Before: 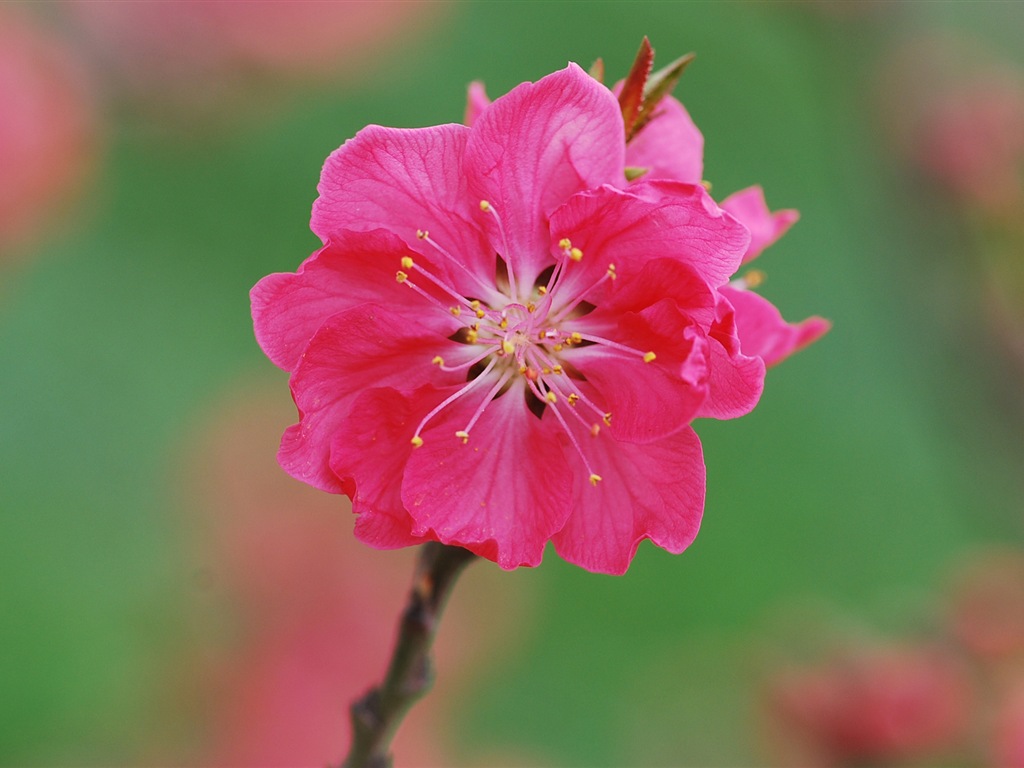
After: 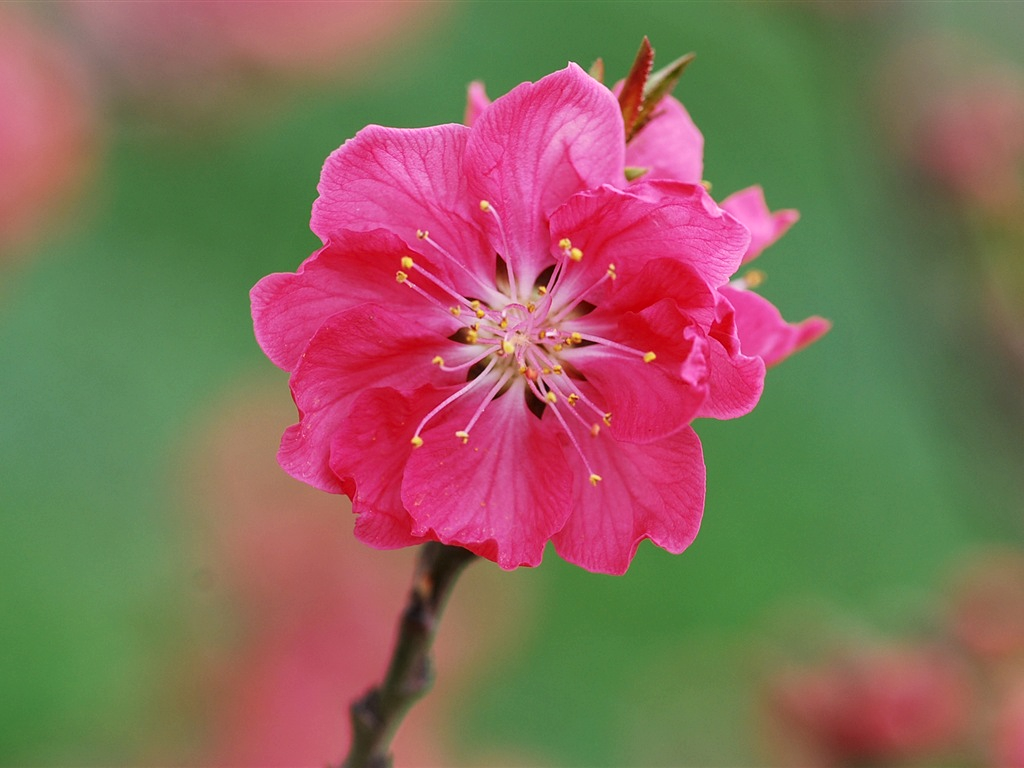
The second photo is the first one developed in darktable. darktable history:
local contrast: on, module defaults
contrast equalizer: octaves 7, y [[0.5 ×6], [0.5 ×6], [0.5 ×6], [0 ×6], [0, 0.039, 0.251, 0.29, 0.293, 0.292]], mix -0.298
